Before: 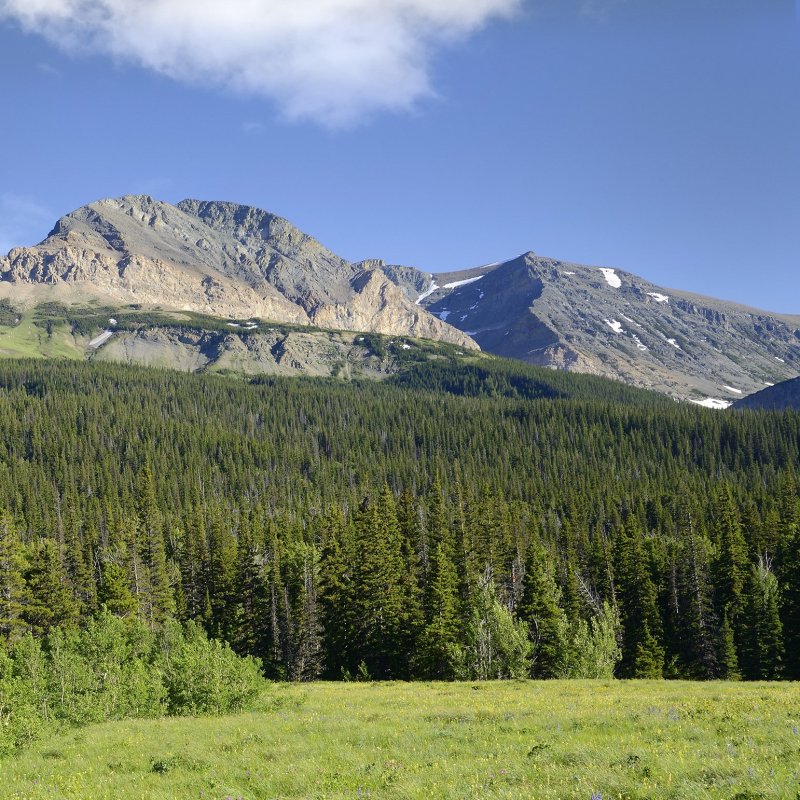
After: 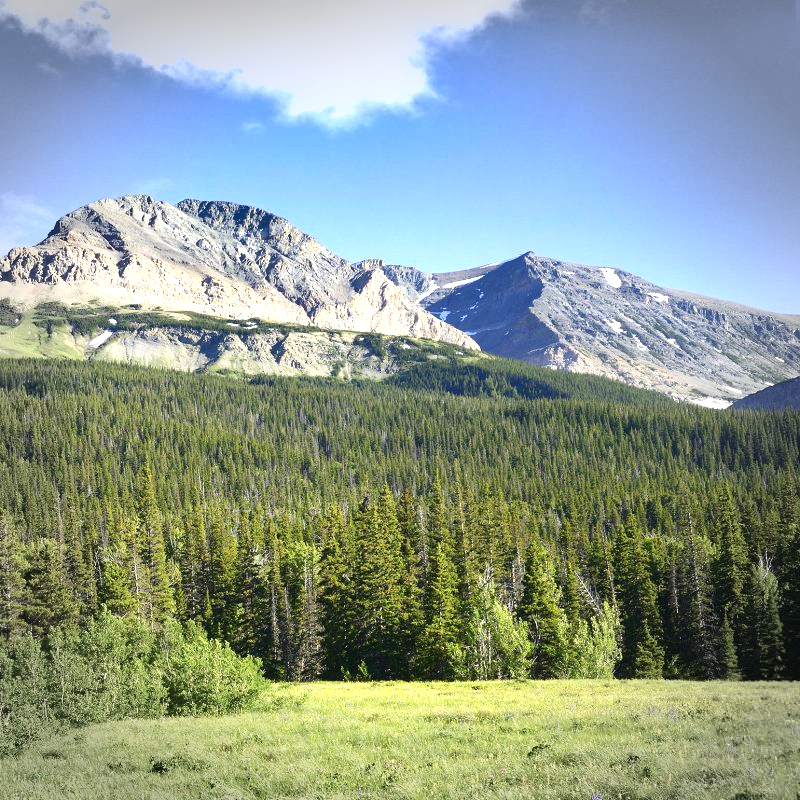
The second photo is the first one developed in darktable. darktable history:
color zones: curves: ch0 [(0.25, 0.5) (0.636, 0.25) (0.75, 0.5)]
vignetting: fall-off start 75.25%, width/height ratio 1.082
shadows and highlights: shadows 32.75, highlights -47.55, compress 49.98%, soften with gaussian
exposure: black level correction 0, exposure 1.179 EV, compensate highlight preservation false
